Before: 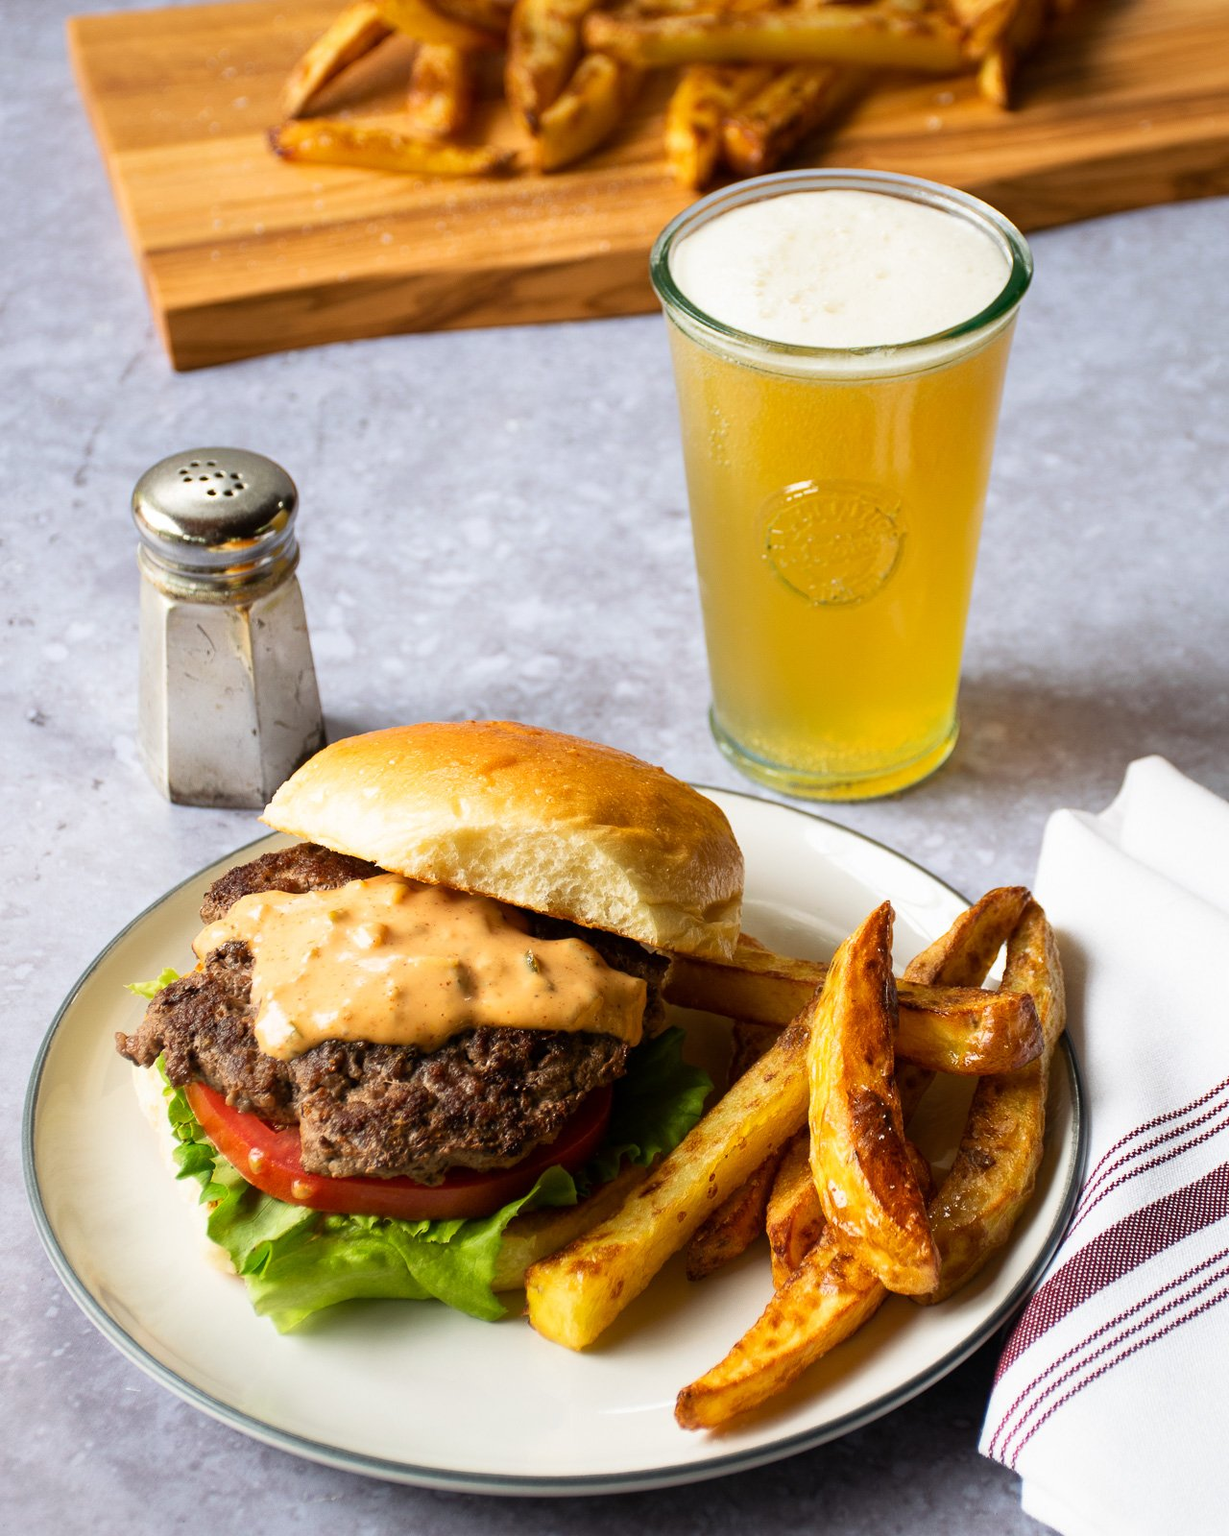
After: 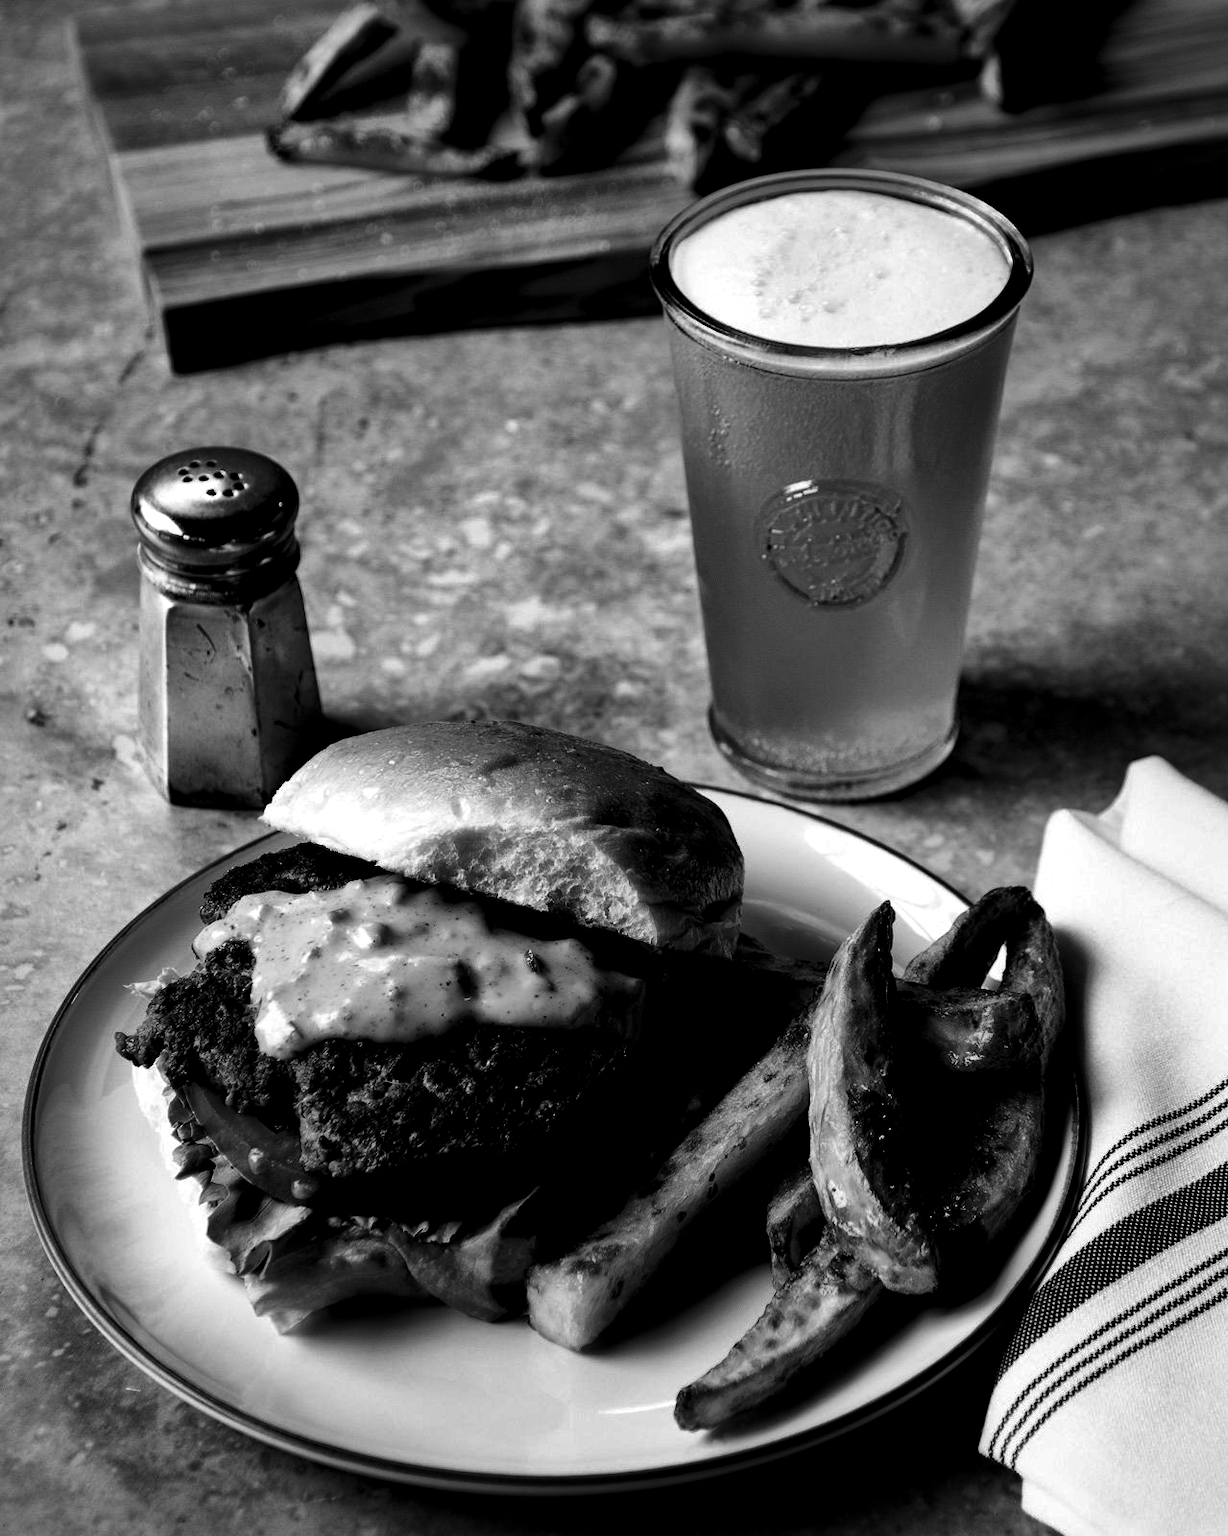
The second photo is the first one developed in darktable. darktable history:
contrast brightness saturation: contrast 0.02, brightness -1, saturation -1
local contrast: mode bilateral grid, contrast 70, coarseness 75, detail 180%, midtone range 0.2
